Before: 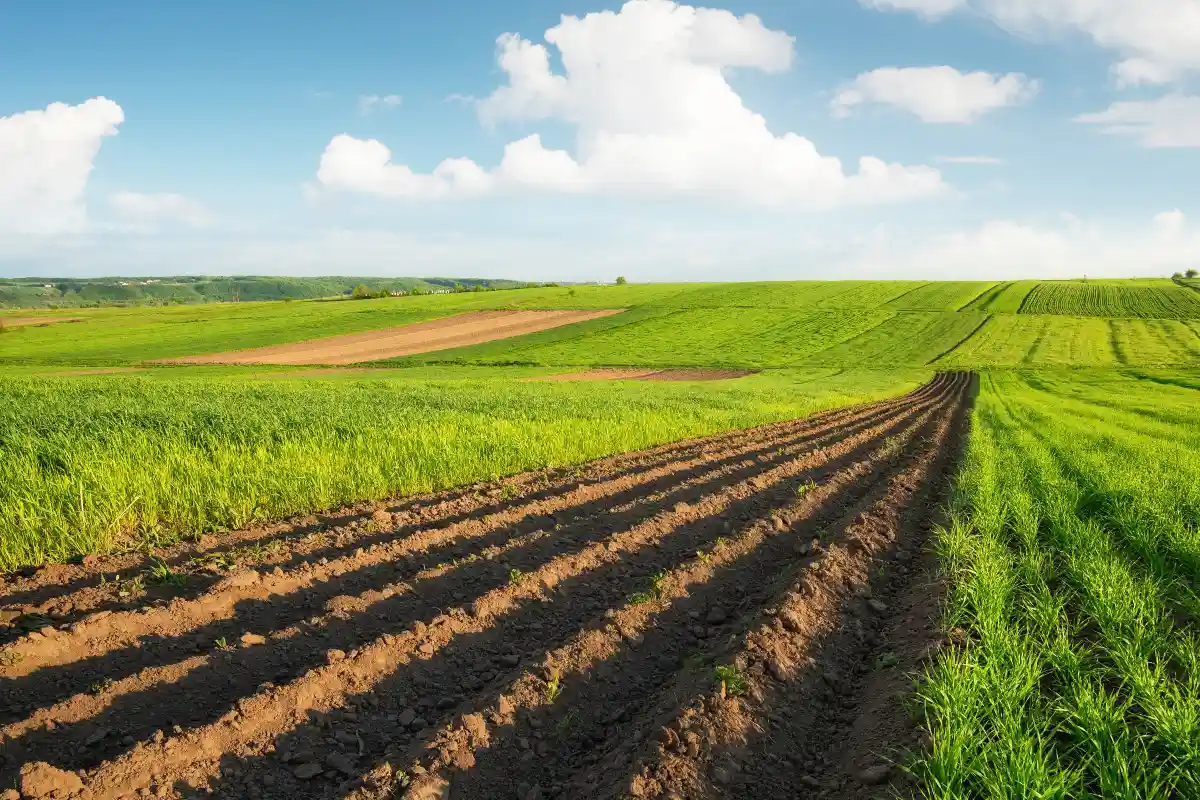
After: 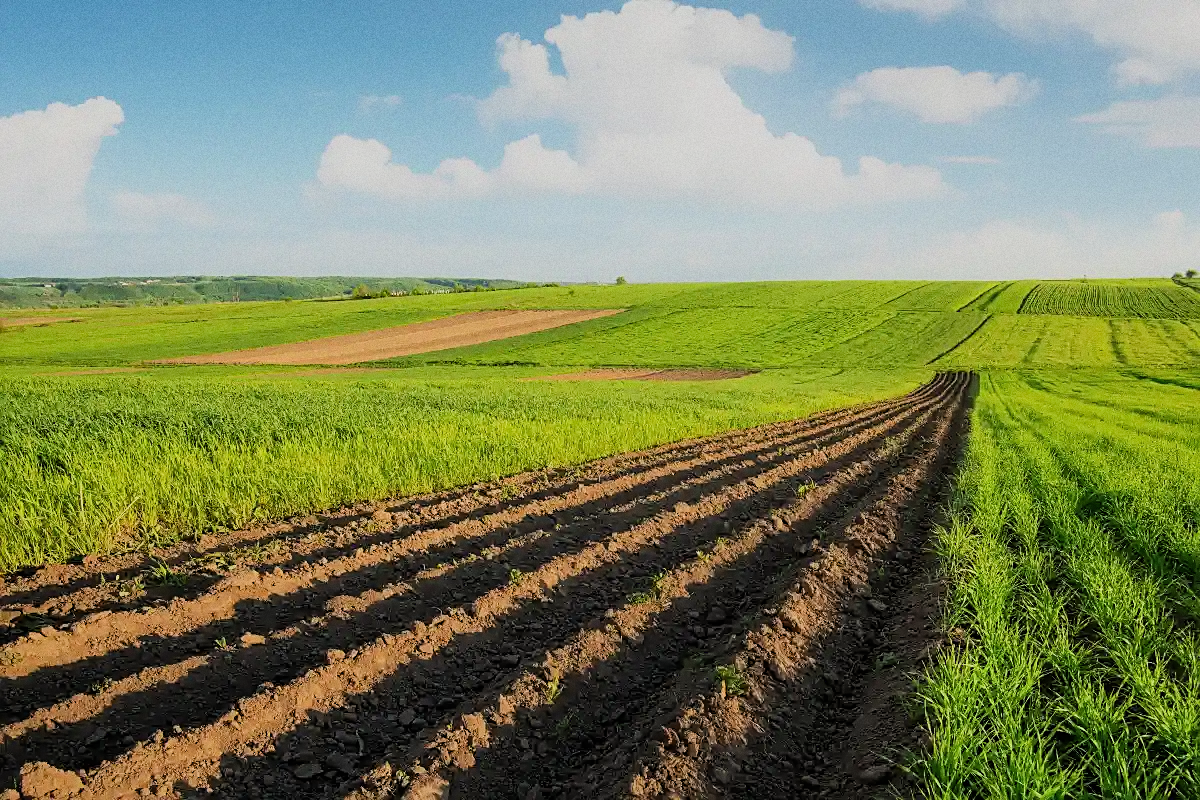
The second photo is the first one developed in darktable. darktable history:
grain: coarseness 0.09 ISO
filmic rgb: black relative exposure -7.65 EV, white relative exposure 4.56 EV, hardness 3.61, color science v6 (2022)
sharpen: on, module defaults
